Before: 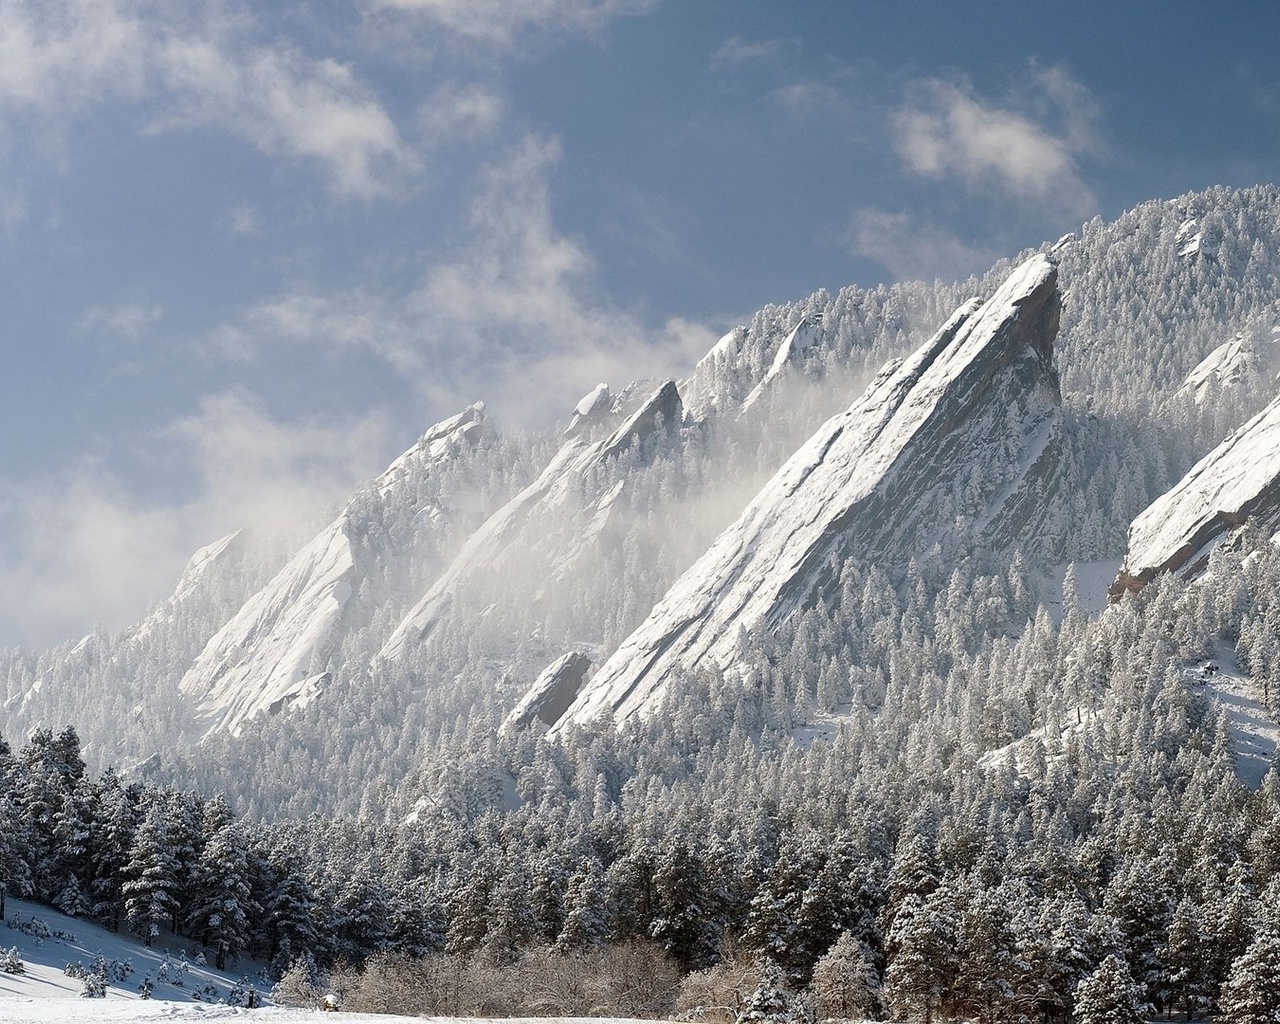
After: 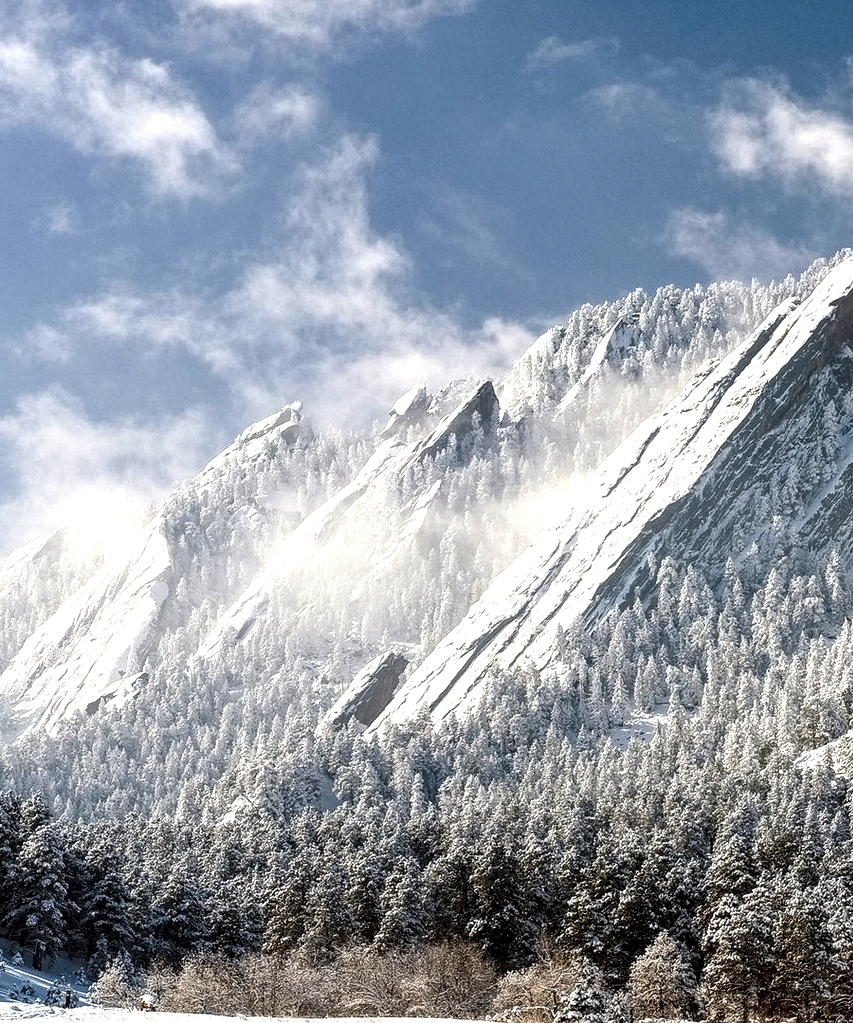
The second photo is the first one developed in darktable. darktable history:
contrast equalizer: y [[0.5 ×6], [0.5 ×6], [0.5 ×6], [0 ×6], [0, 0, 0, 0.581, 0.011, 0]]
color balance rgb: global offset › luminance 0.476%, perceptual saturation grading › global saturation 25.642%, perceptual brilliance grading › highlights 15.427%, perceptual brilliance grading › mid-tones 6.139%, perceptual brilliance grading › shadows -15.231%, global vibrance 20%
local contrast: highlights 60%, shadows 60%, detail 160%
crop and rotate: left 14.349%, right 18.94%
